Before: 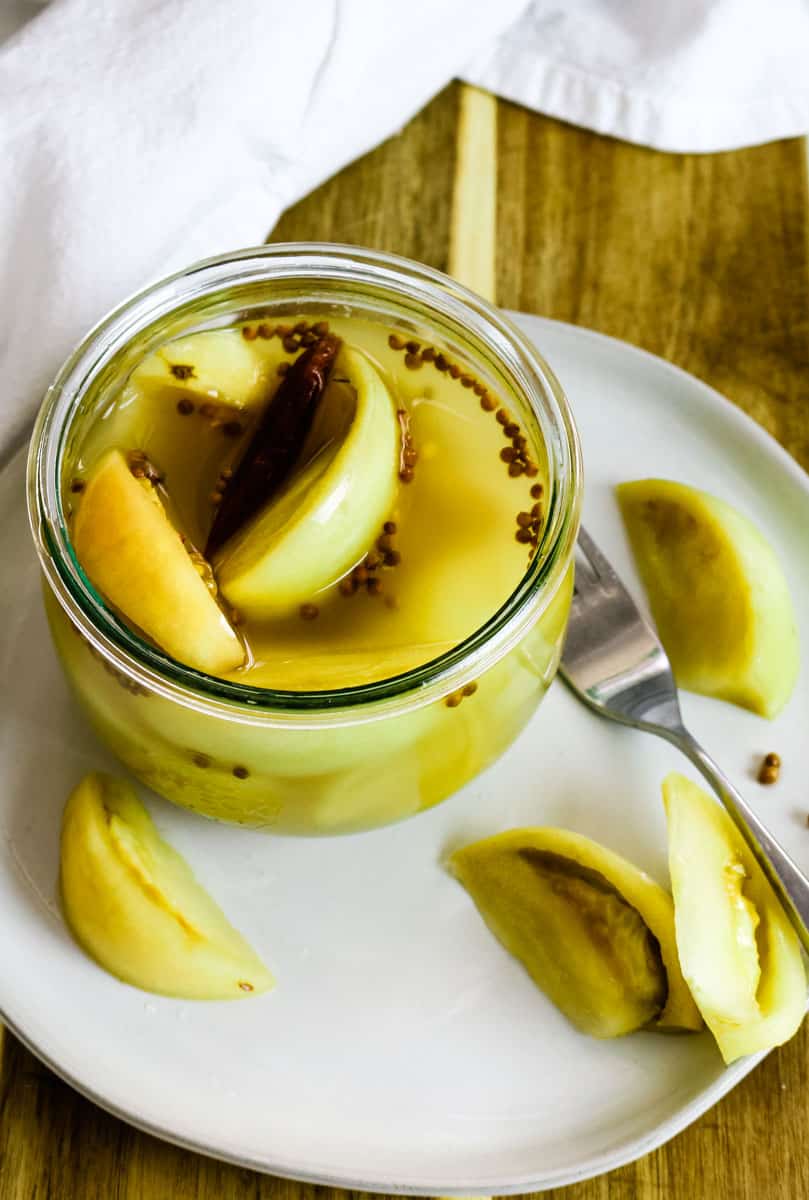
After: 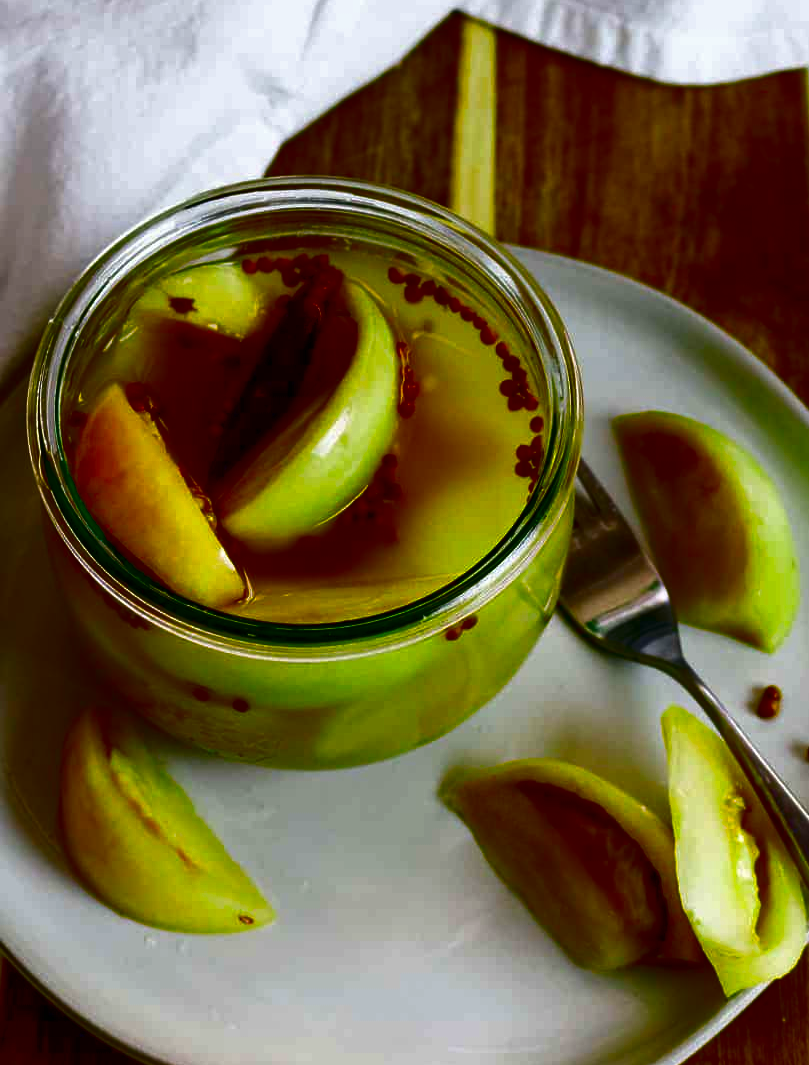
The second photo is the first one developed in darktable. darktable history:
crop and rotate: top 5.609%, bottom 5.609%
contrast brightness saturation: brightness -1, saturation 1
